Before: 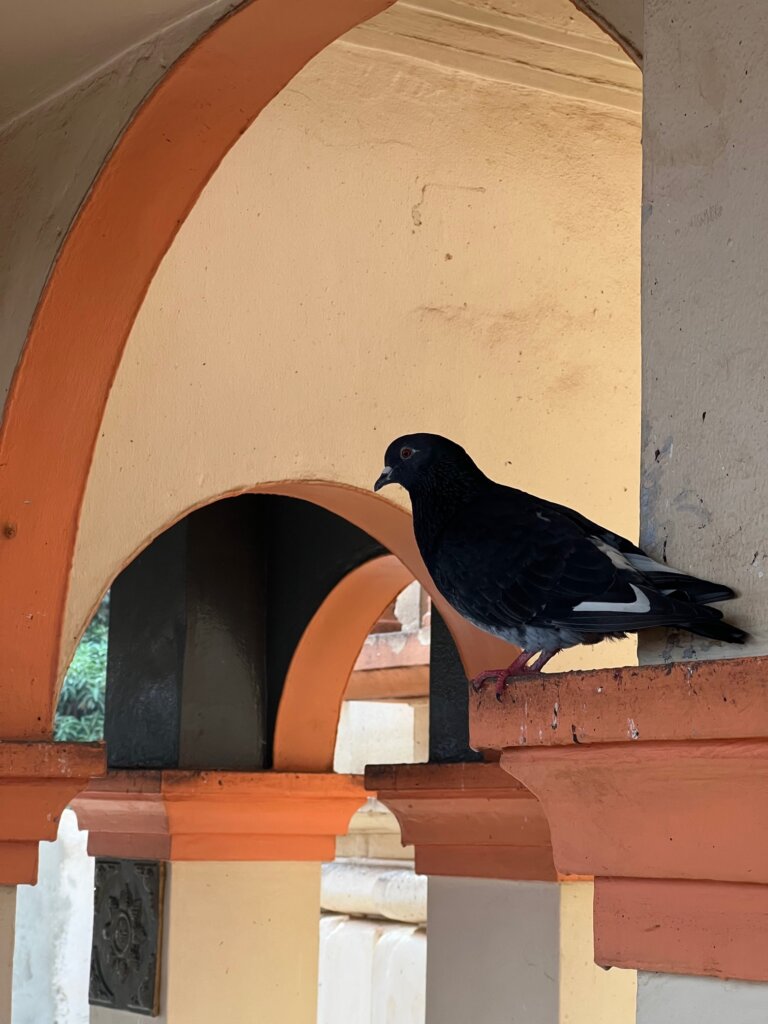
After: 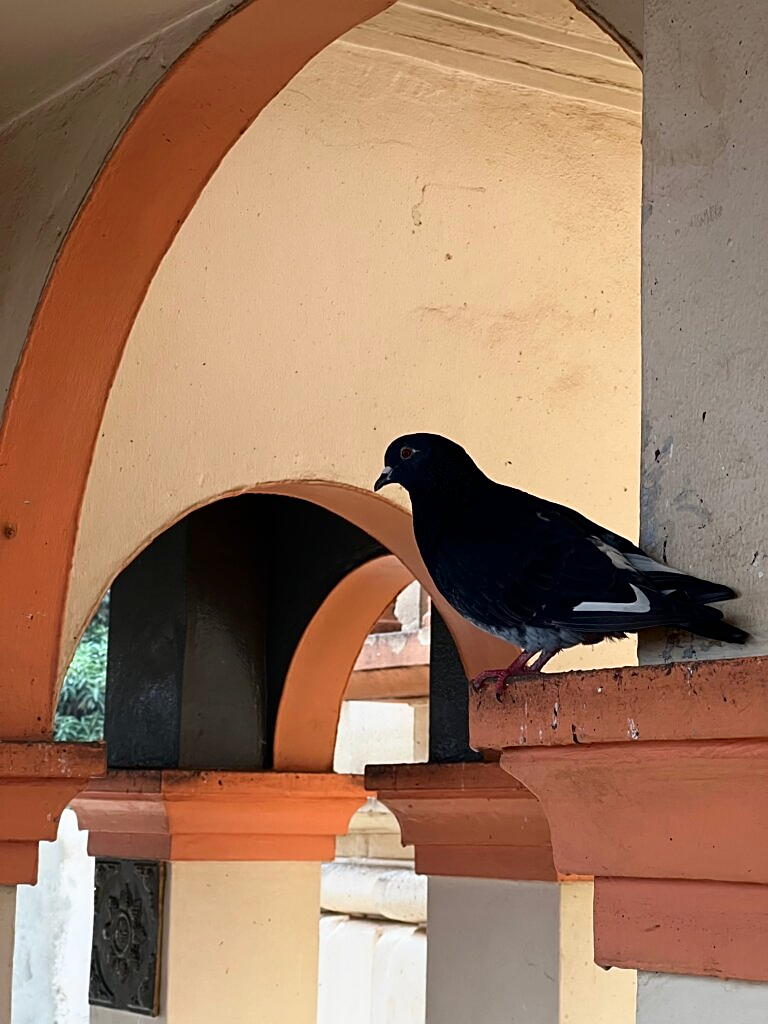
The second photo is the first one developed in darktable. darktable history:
sharpen: on, module defaults
shadows and highlights: shadows -61.75, white point adjustment -5.32, highlights 59.83
